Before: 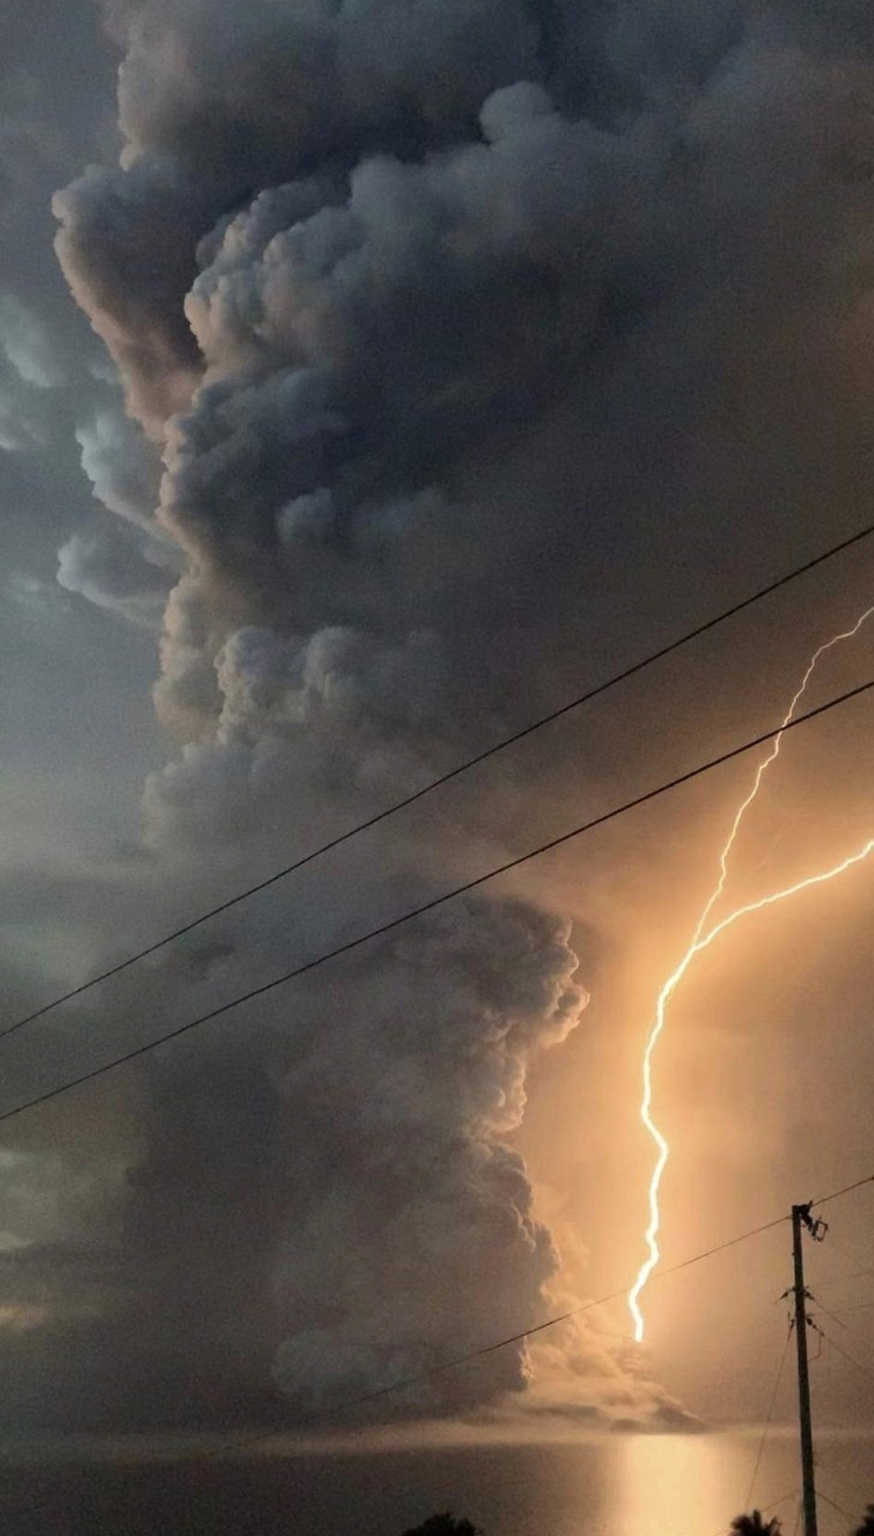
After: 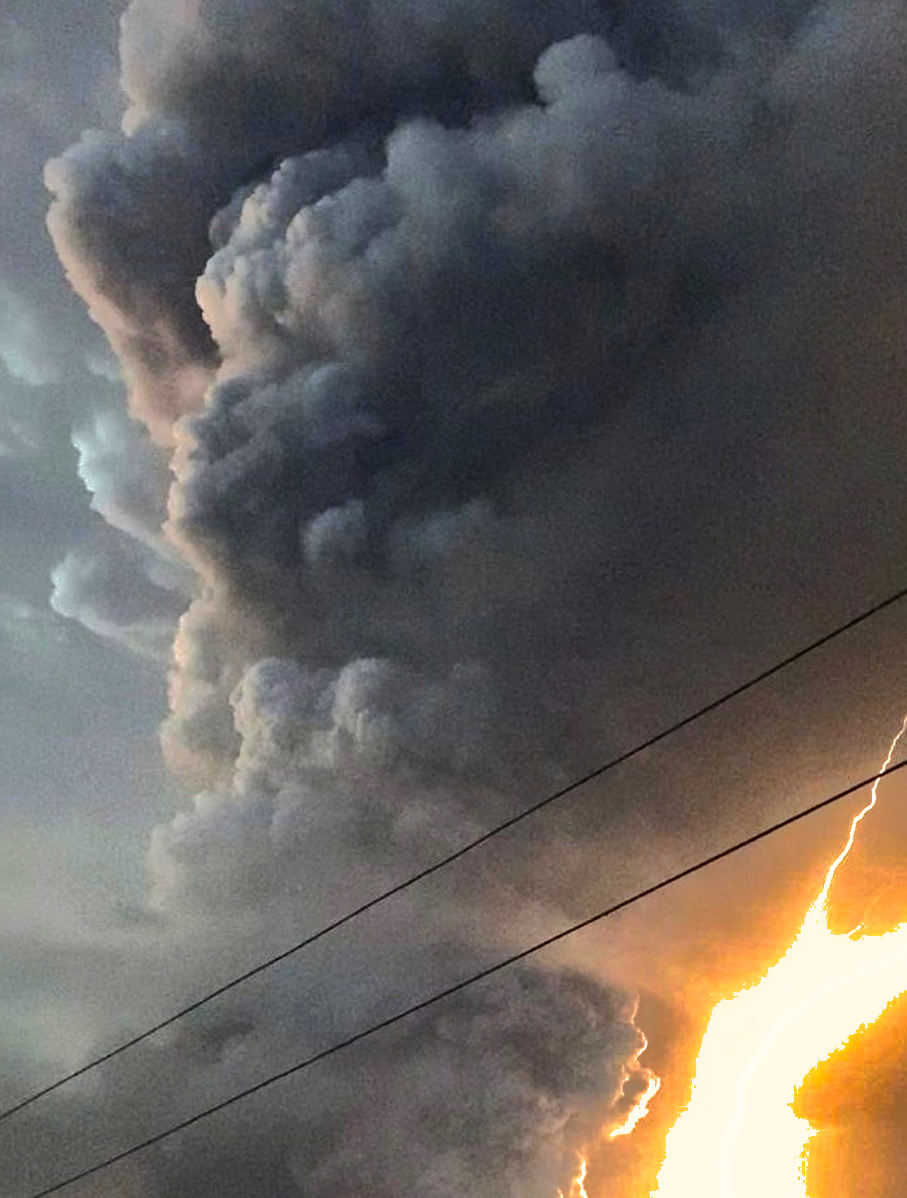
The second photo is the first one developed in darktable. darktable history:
exposure: black level correction 0, exposure 0.703 EV, compensate highlight preservation false
crop: left 1.563%, top 3.389%, right 7.647%, bottom 28.43%
shadows and highlights: shadows -18.76, highlights -73.44
tone equalizer: -8 EV -0.76 EV, -7 EV -0.71 EV, -6 EV -0.577 EV, -5 EV -0.372 EV, -3 EV 0.393 EV, -2 EV 0.6 EV, -1 EV 0.68 EV, +0 EV 0.768 EV, edges refinement/feathering 500, mask exposure compensation -1.57 EV, preserve details no
sharpen: amount 0.207
local contrast: mode bilateral grid, contrast 100, coarseness 100, detail 92%, midtone range 0.2
